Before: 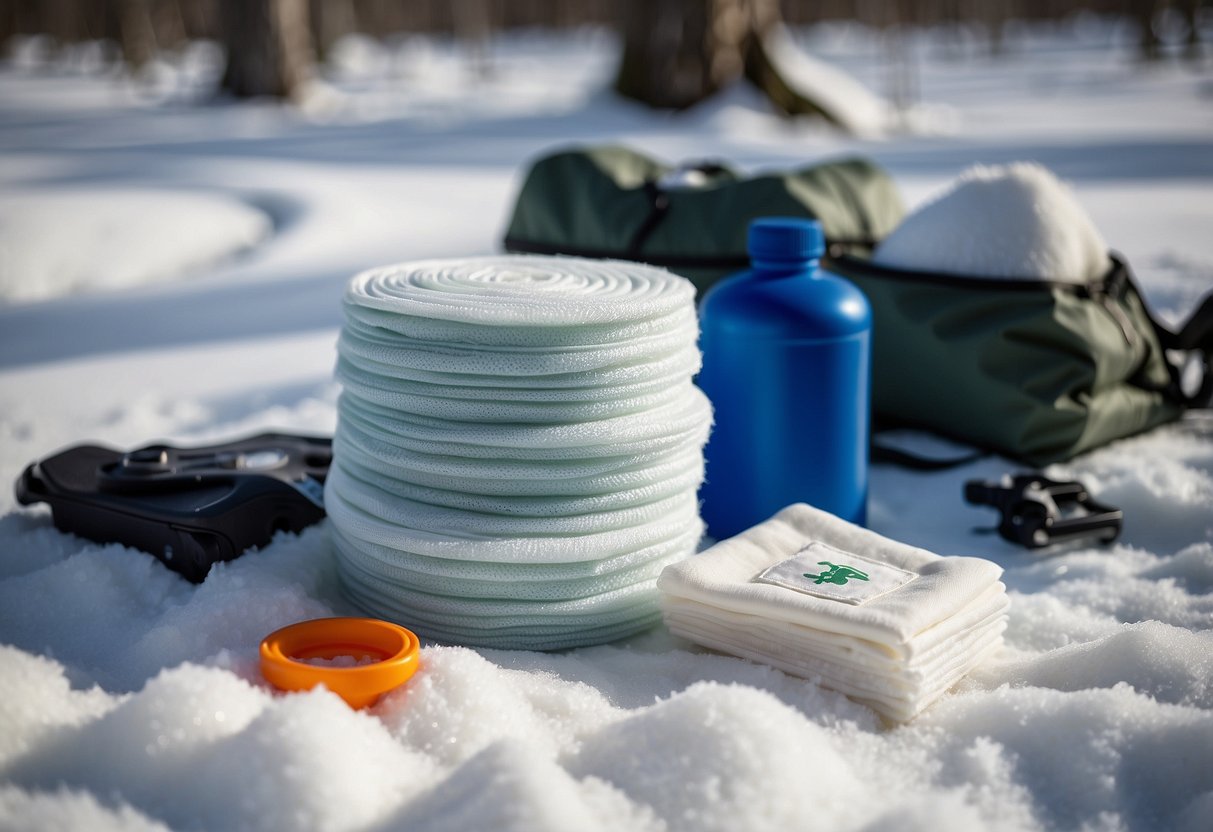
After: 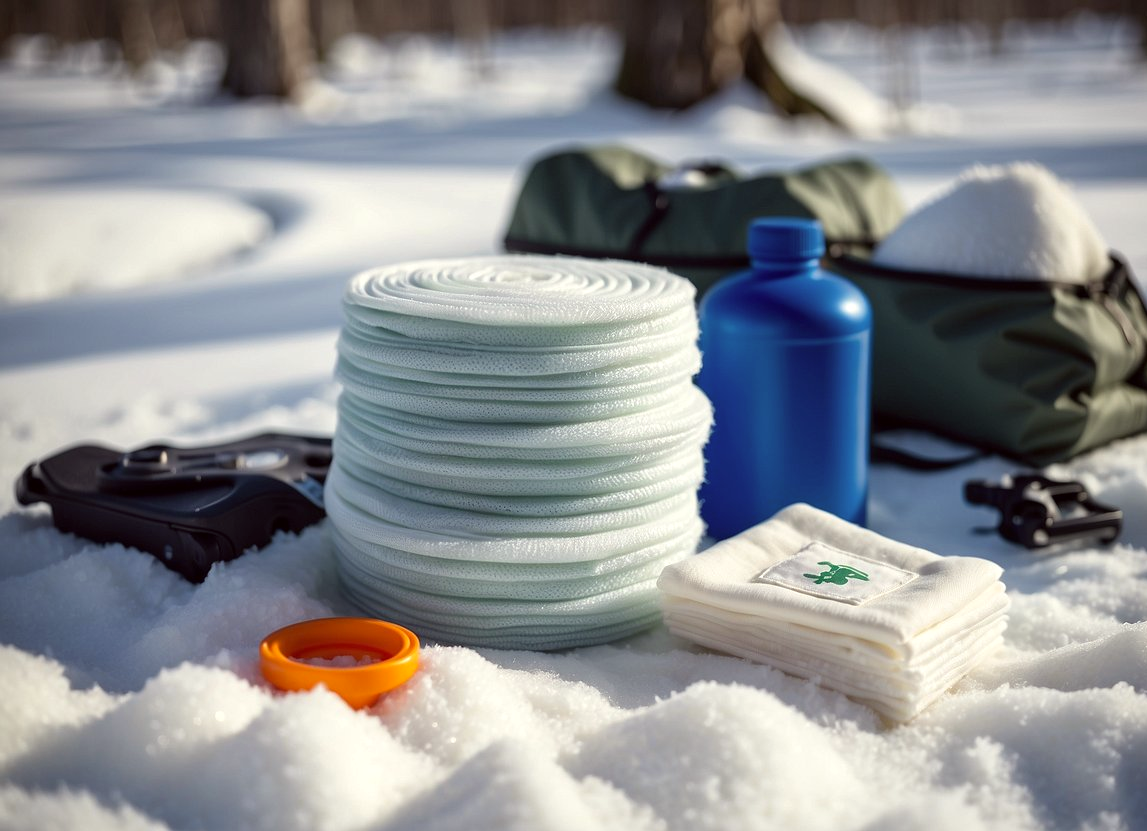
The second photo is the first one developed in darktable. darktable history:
exposure: exposure 0.187 EV, compensate exposure bias true, compensate highlight preservation false
crop and rotate: left 0%, right 5.36%
color correction: highlights a* -1.03, highlights b* 4.49, shadows a* 3.62
